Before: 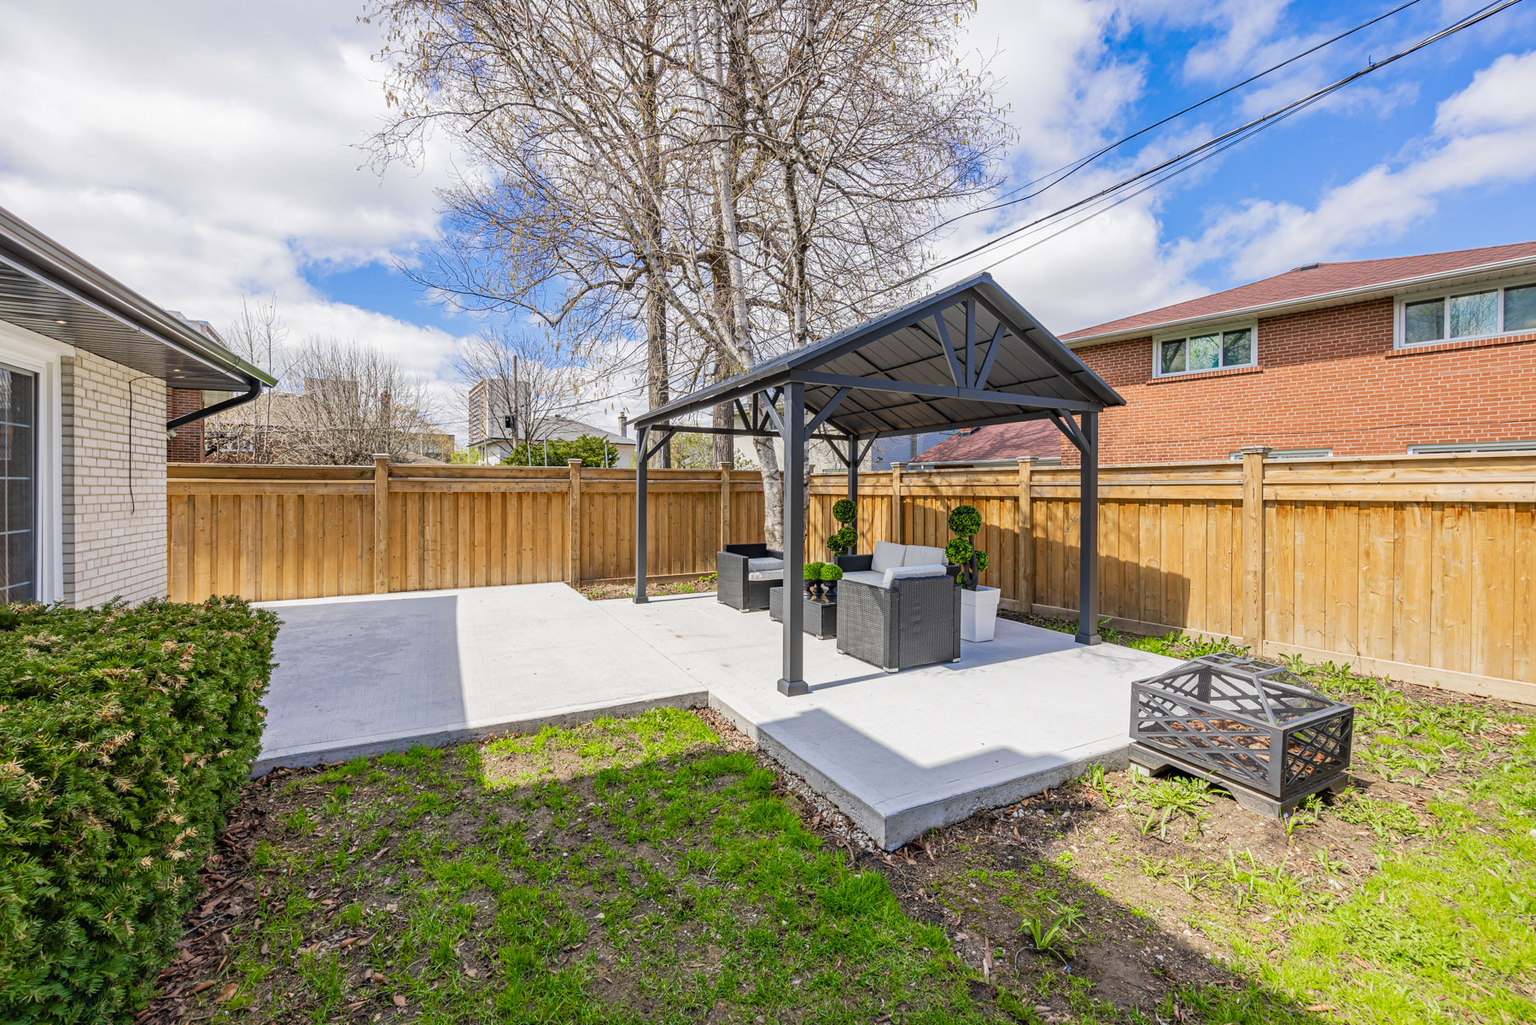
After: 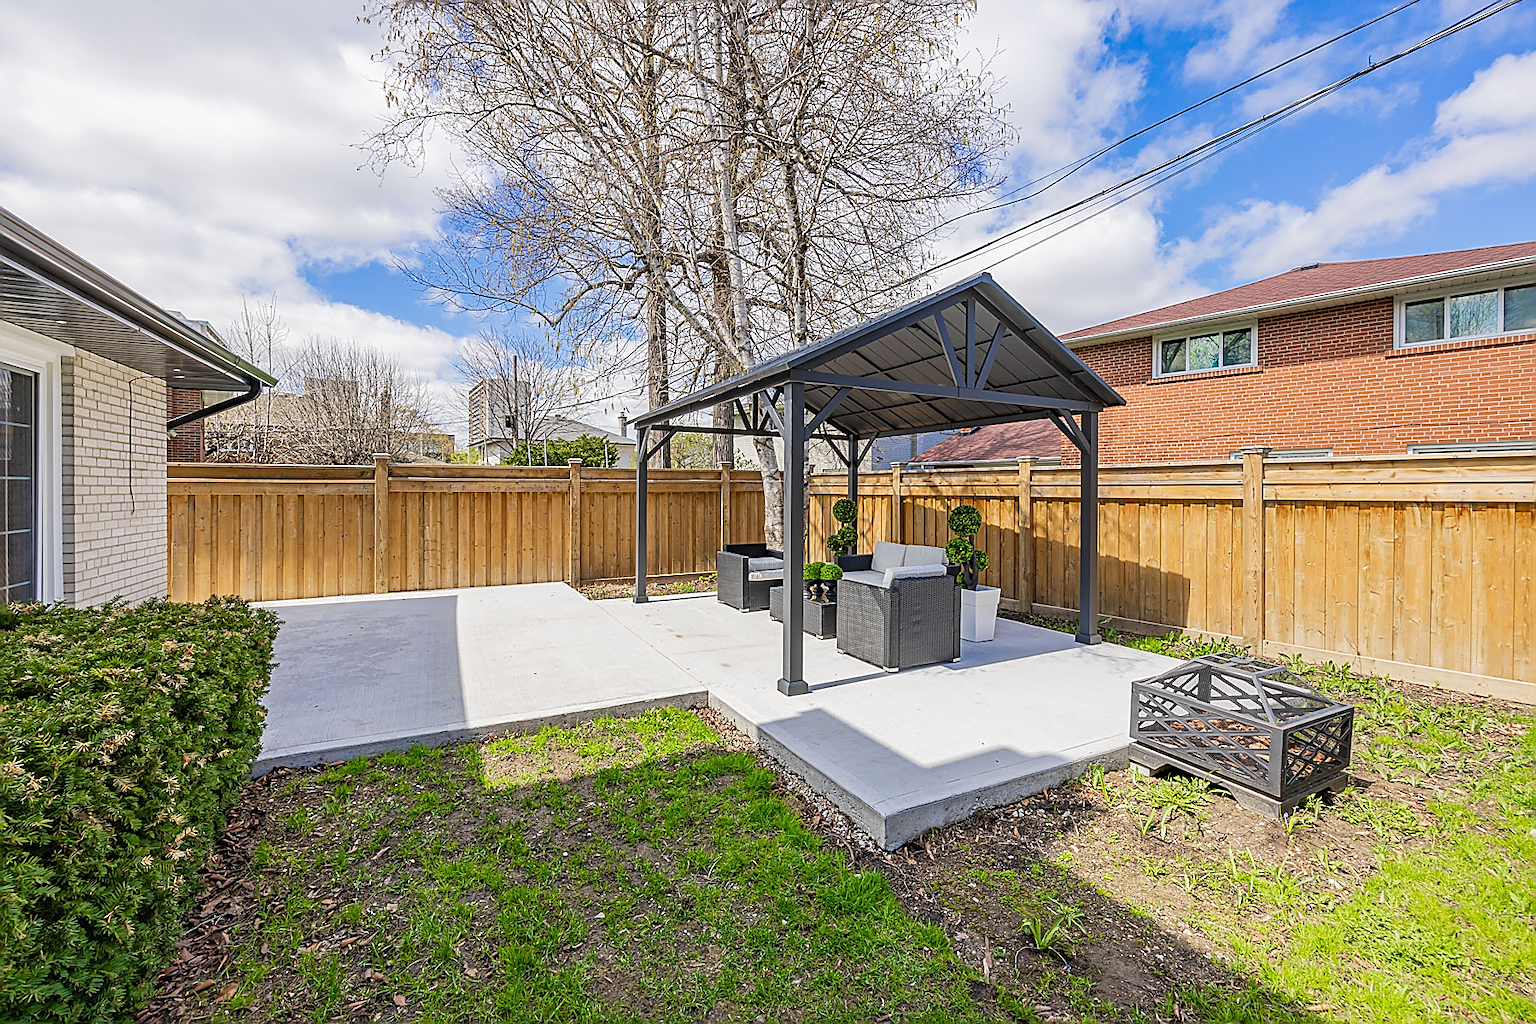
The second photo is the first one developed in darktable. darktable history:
sharpen: radius 1.379, amount 1.236, threshold 0.645
